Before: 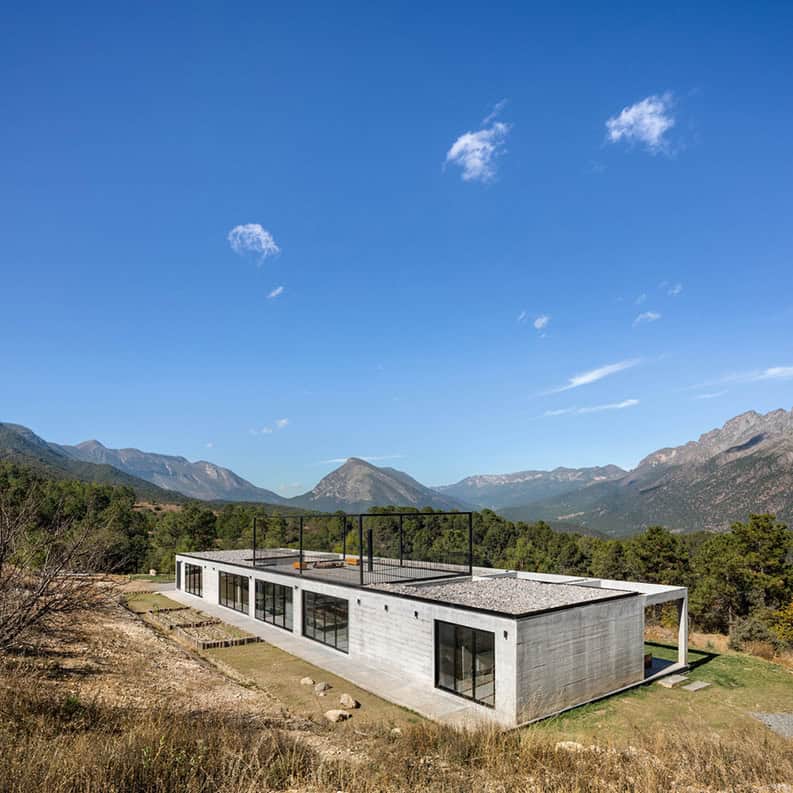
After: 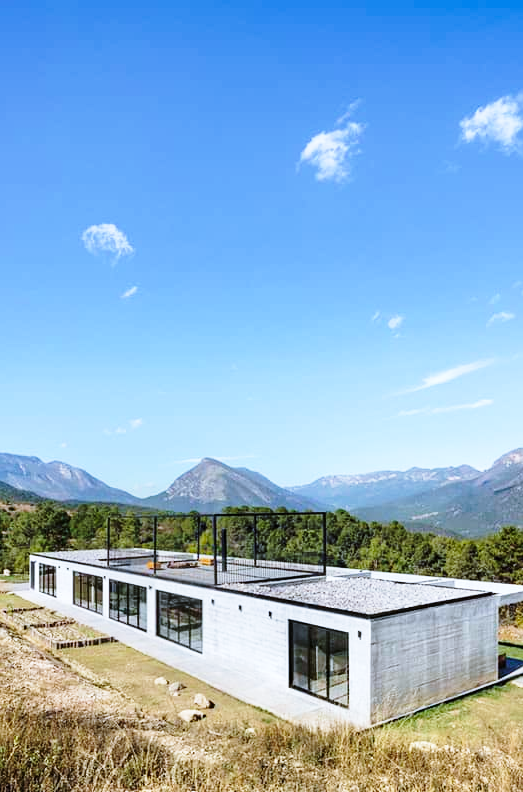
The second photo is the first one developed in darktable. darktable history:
white balance: red 0.931, blue 1.11
velvia: on, module defaults
crop and rotate: left 18.442%, right 15.508%
base curve: curves: ch0 [(0, 0) (0.028, 0.03) (0.121, 0.232) (0.46, 0.748) (0.859, 0.968) (1, 1)], preserve colors none
